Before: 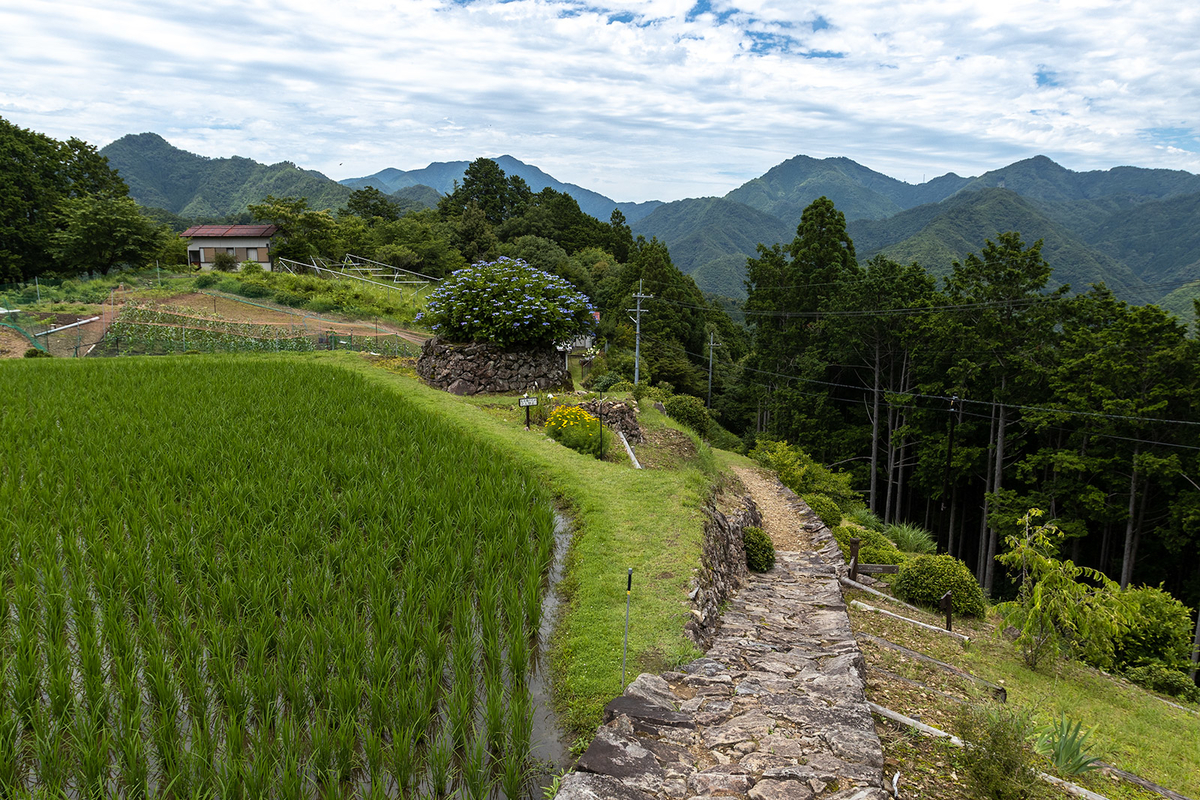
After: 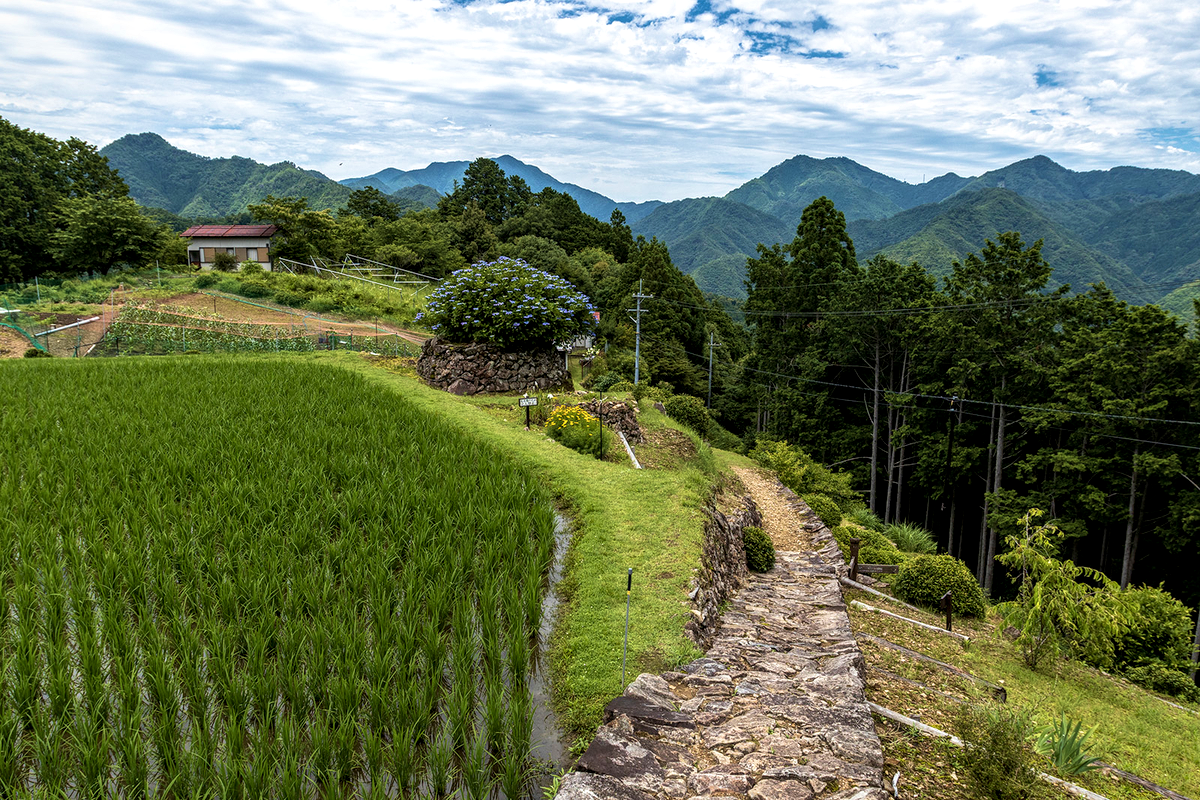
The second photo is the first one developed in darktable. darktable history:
velvia: strength 39.63%
local contrast: detail 142%
color balance rgb: global vibrance 1%, saturation formula JzAzBz (2021)
